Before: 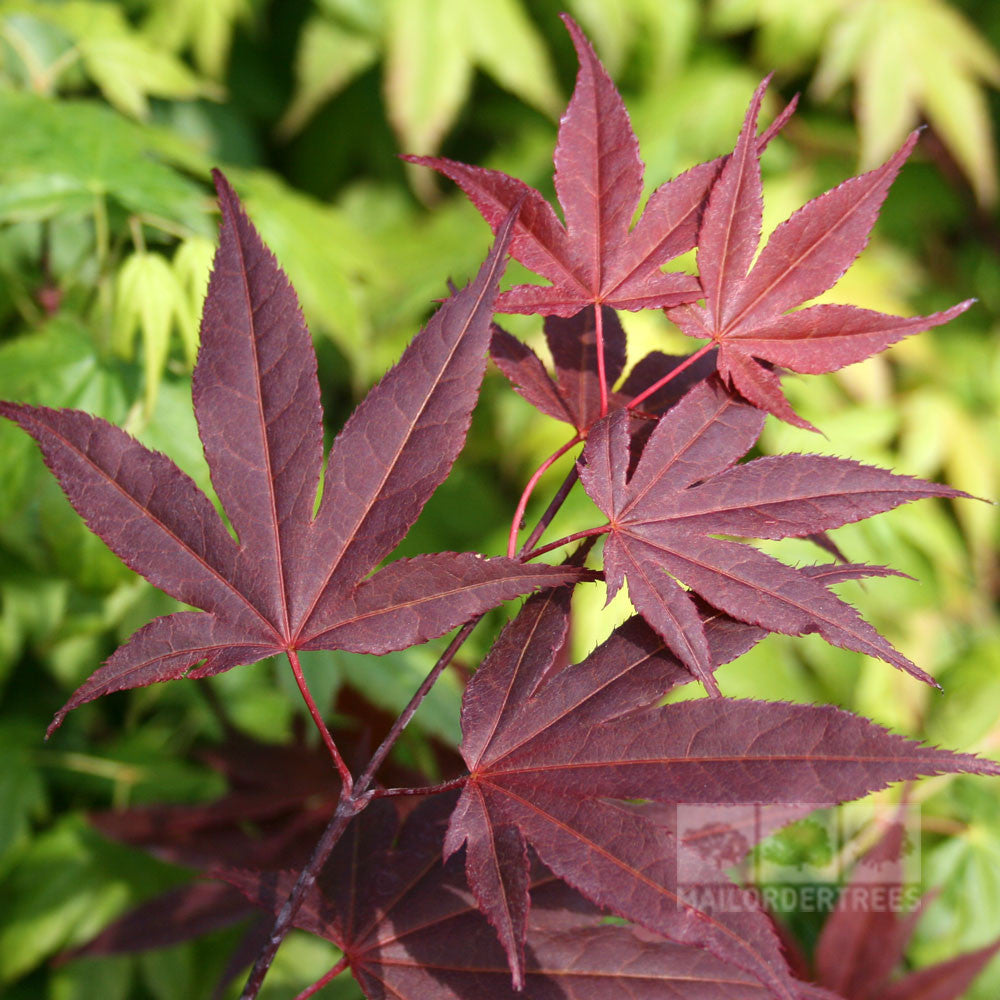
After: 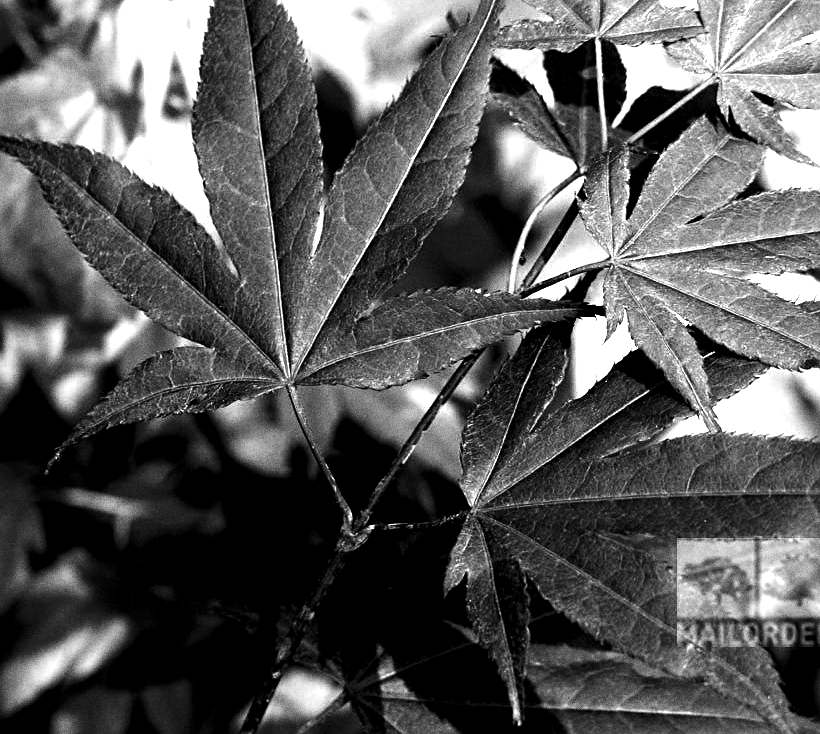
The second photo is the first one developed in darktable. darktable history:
sharpen: radius 2.167, amount 0.381, threshold 0
tone equalizer: -8 EV -1.08 EV, -7 EV -1.01 EV, -6 EV -0.867 EV, -5 EV -0.578 EV, -3 EV 0.578 EV, -2 EV 0.867 EV, -1 EV 1.01 EV, +0 EV 1.08 EV, edges refinement/feathering 500, mask exposure compensation -1.57 EV, preserve details no
monochrome: a 73.58, b 64.21
crop: top 26.531%, right 17.959%
color balance rgb: shadows lift › chroma 1%, shadows lift › hue 217.2°, power › hue 310.8°, highlights gain › chroma 2%, highlights gain › hue 44.4°, global offset › luminance 0.25%, global offset › hue 171.6°, perceptual saturation grading › global saturation 14.09%, perceptual saturation grading › highlights -30%, perceptual saturation grading › shadows 50.67%, global vibrance 25%, contrast 20%
levels: levels [0.116, 0.574, 1]
grain: coarseness 0.09 ISO, strength 40%
